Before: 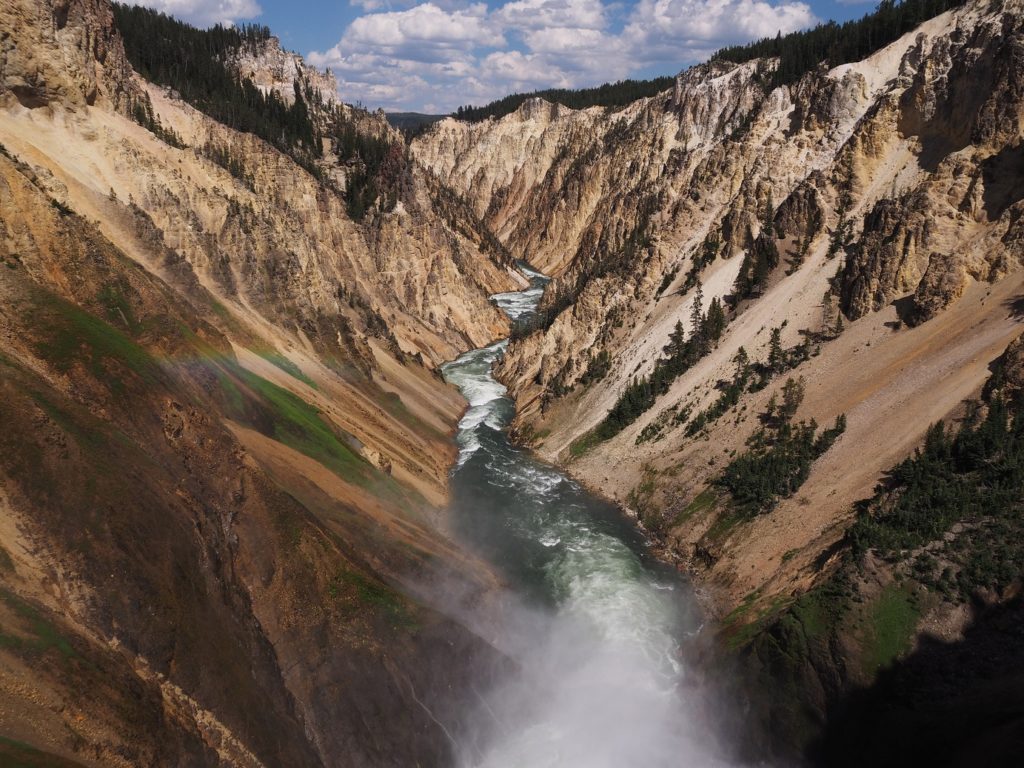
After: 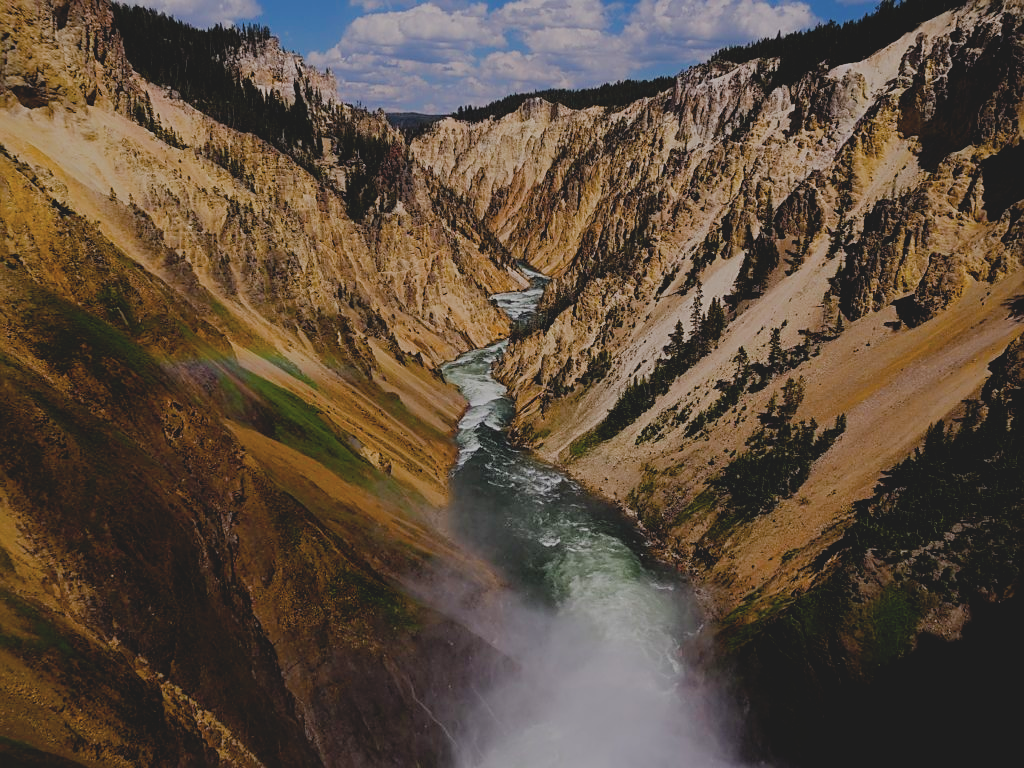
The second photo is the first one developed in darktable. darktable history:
sharpen: on, module defaults
tone equalizer: mask exposure compensation -0.492 EV
filmic rgb: black relative exposure -7.65 EV, white relative exposure 4.56 EV, hardness 3.61, contrast 1.053
contrast brightness saturation: contrast -0.167, brightness 0.049, saturation -0.14
exposure: black level correction 0.009, exposure -0.658 EV, compensate highlight preservation false
color balance rgb: linear chroma grading › global chroma 14.361%, perceptual saturation grading › global saturation 26.97%, perceptual saturation grading › highlights -28.864%, perceptual saturation grading › mid-tones 15.253%, perceptual saturation grading › shadows 34.257%, global vibrance 20%
